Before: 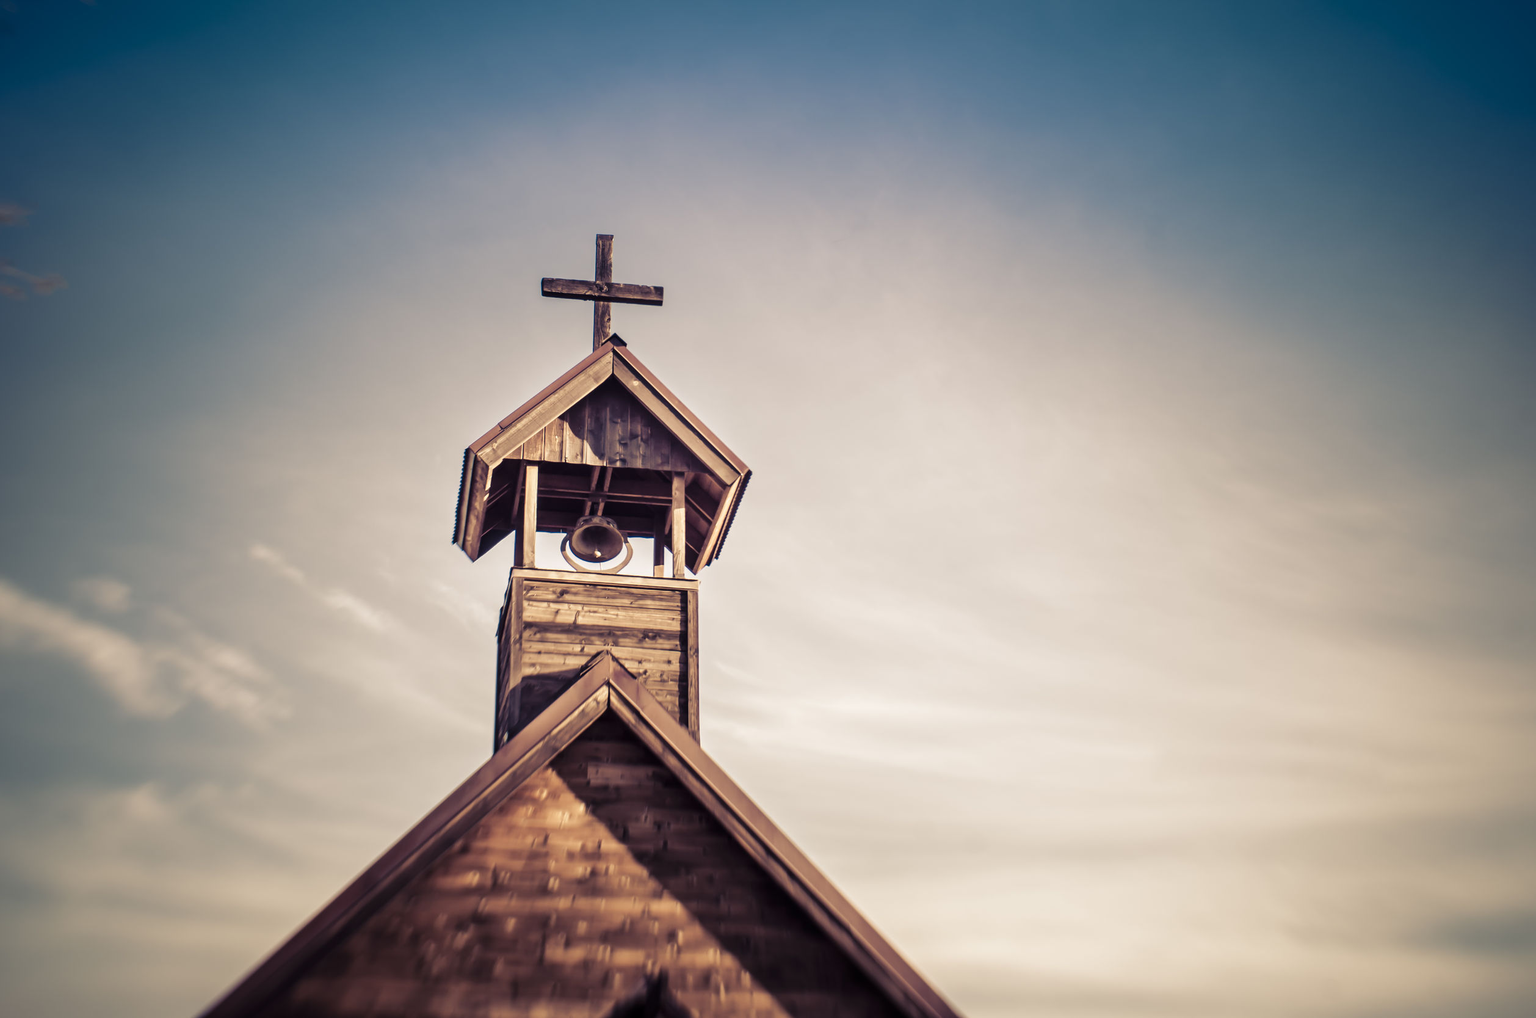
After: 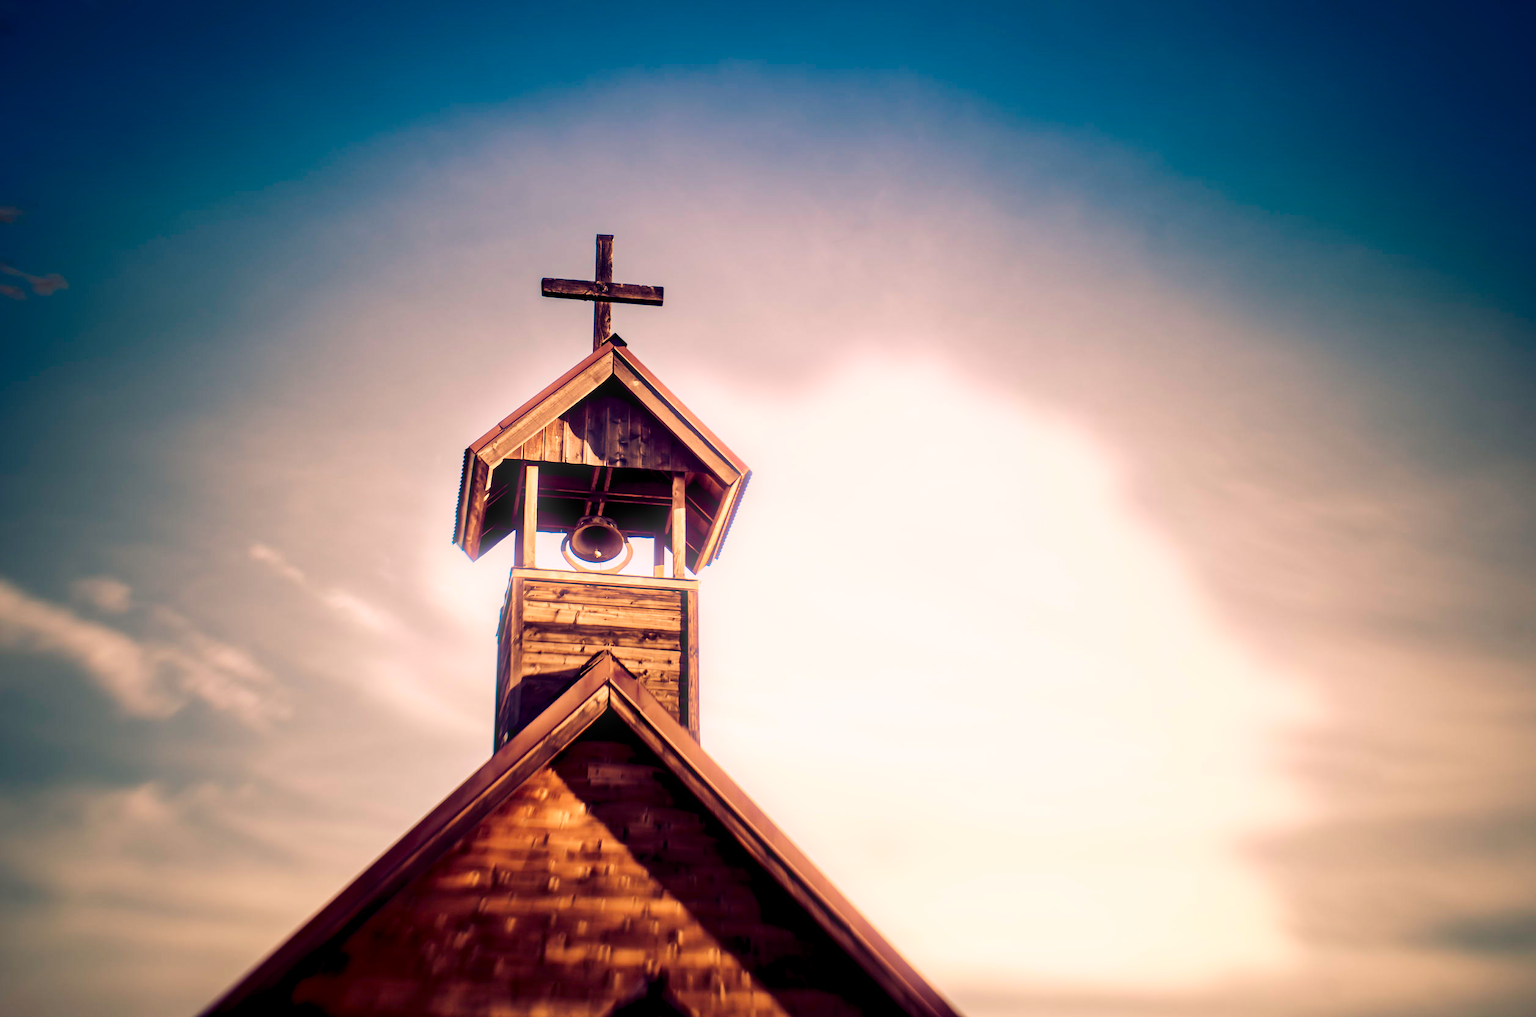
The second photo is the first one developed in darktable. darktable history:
color balance rgb: shadows lift › chroma 2%, shadows lift › hue 217.2°, power › chroma 0.25%, power › hue 60°, highlights gain › chroma 1.5%, highlights gain › hue 309.6°, global offset › luminance -0.5%, perceptual saturation grading › global saturation 15%, global vibrance 20%
bloom: size 5%, threshold 95%, strength 15%
contrast brightness saturation: contrast 0.19, brightness -0.11, saturation 0.21
